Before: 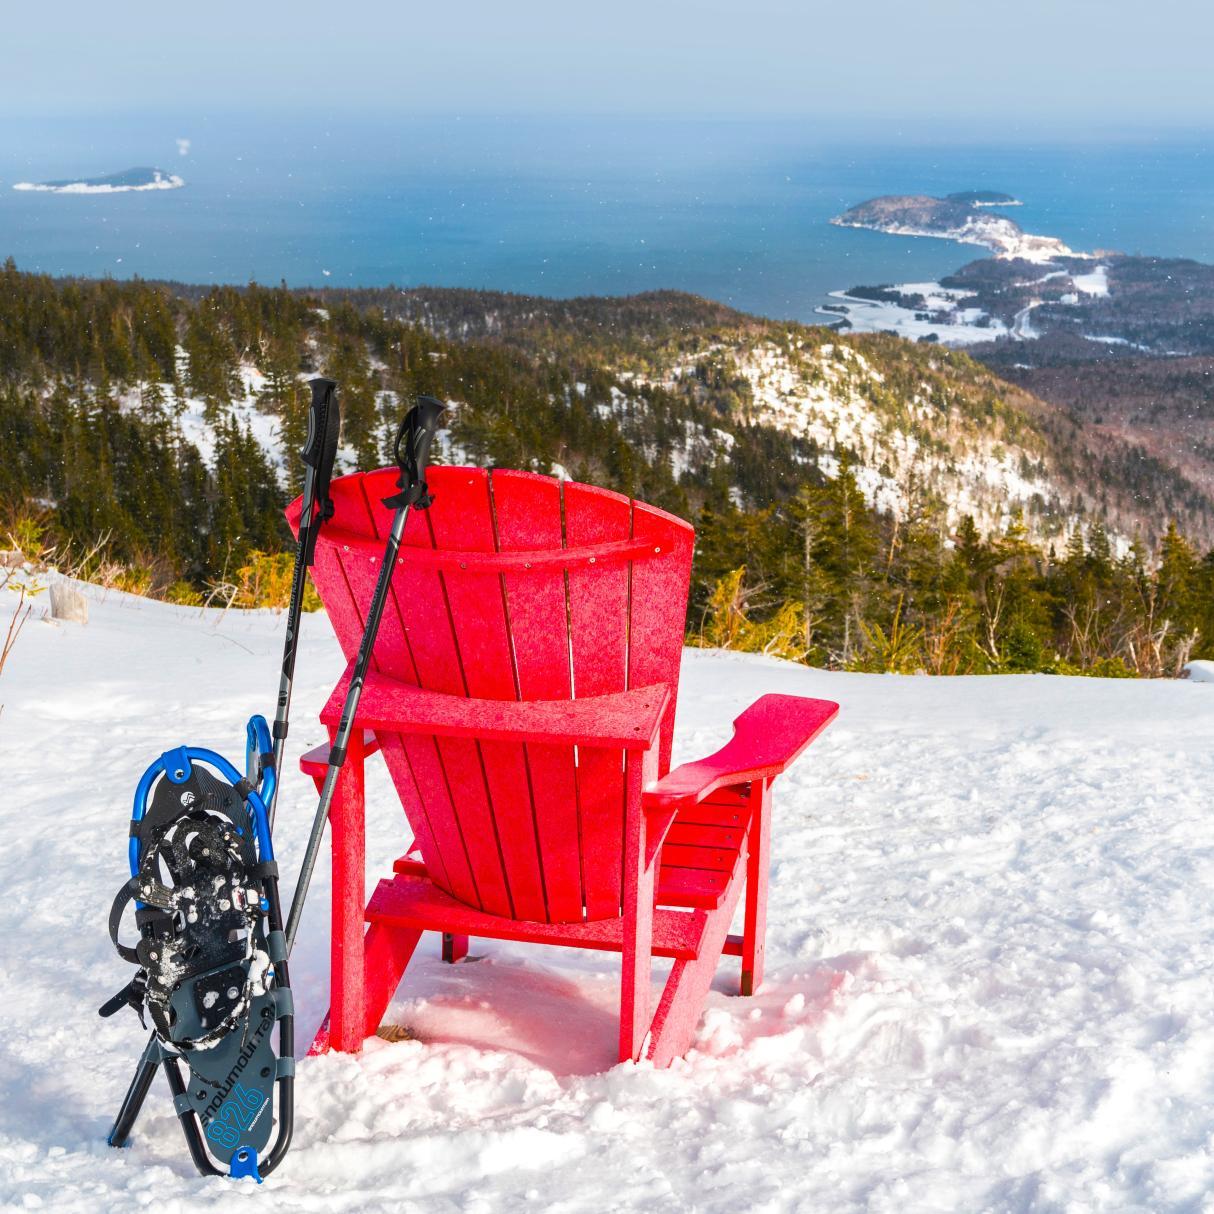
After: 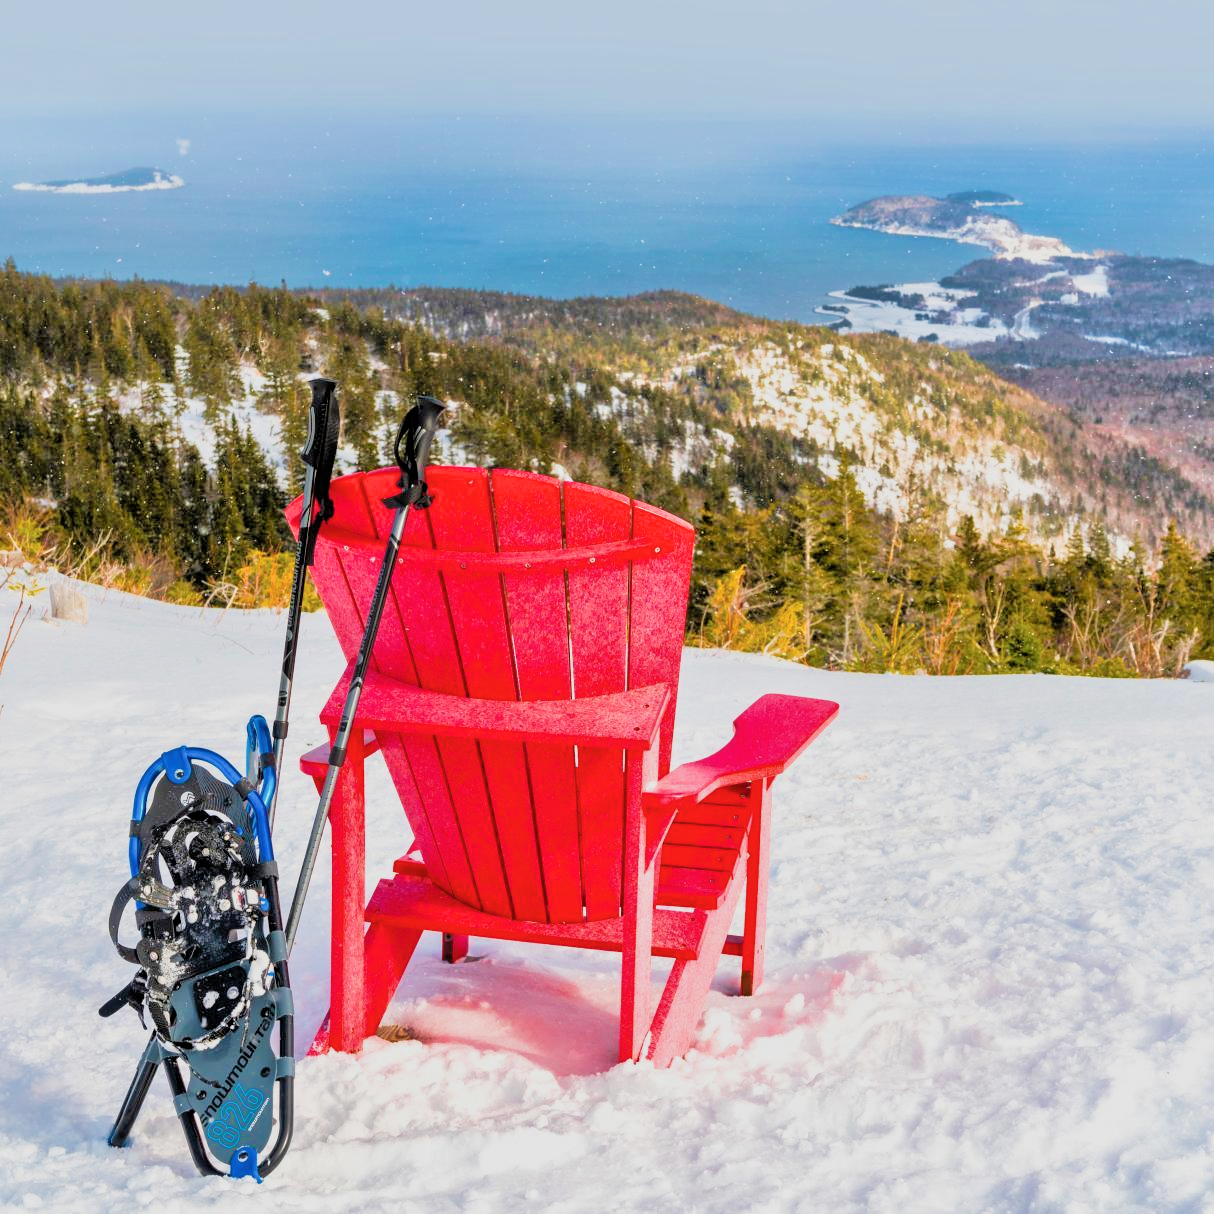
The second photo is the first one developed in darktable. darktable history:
velvia: on, module defaults
color balance rgb: perceptual saturation grading › global saturation -1%
tone equalizer: -7 EV 0.15 EV, -6 EV 0.6 EV, -5 EV 1.15 EV, -4 EV 1.33 EV, -3 EV 1.15 EV, -2 EV 0.6 EV, -1 EV 0.15 EV, mask exposure compensation -0.5 EV
filmic rgb: black relative exposure -5 EV, hardness 2.88, contrast 1.3, highlights saturation mix -30%
